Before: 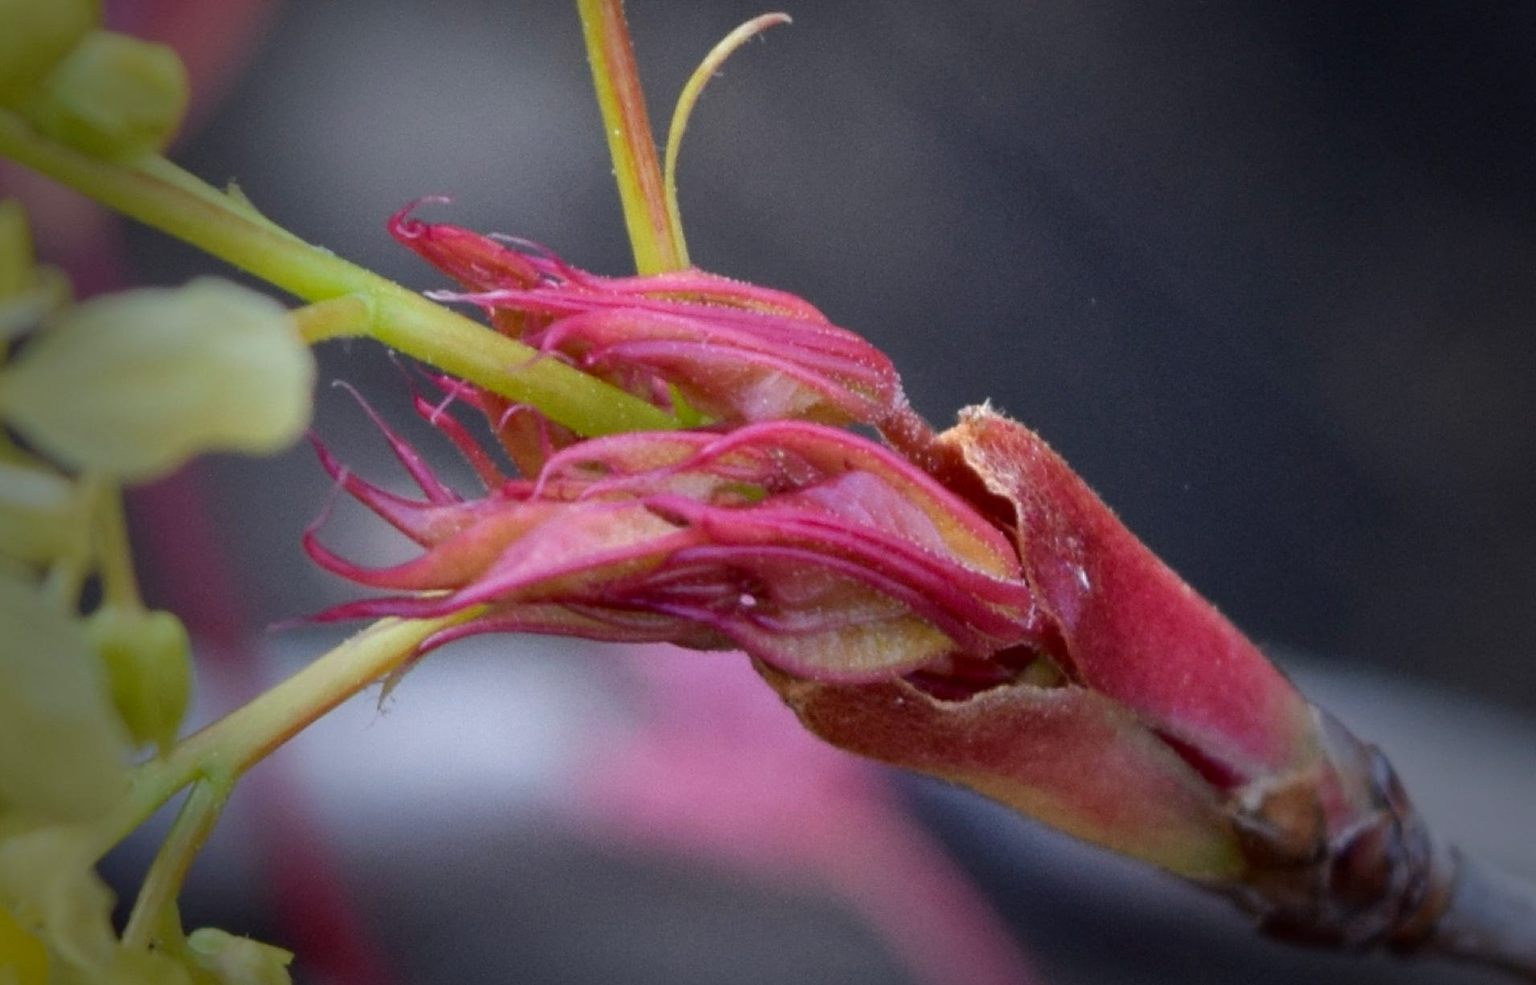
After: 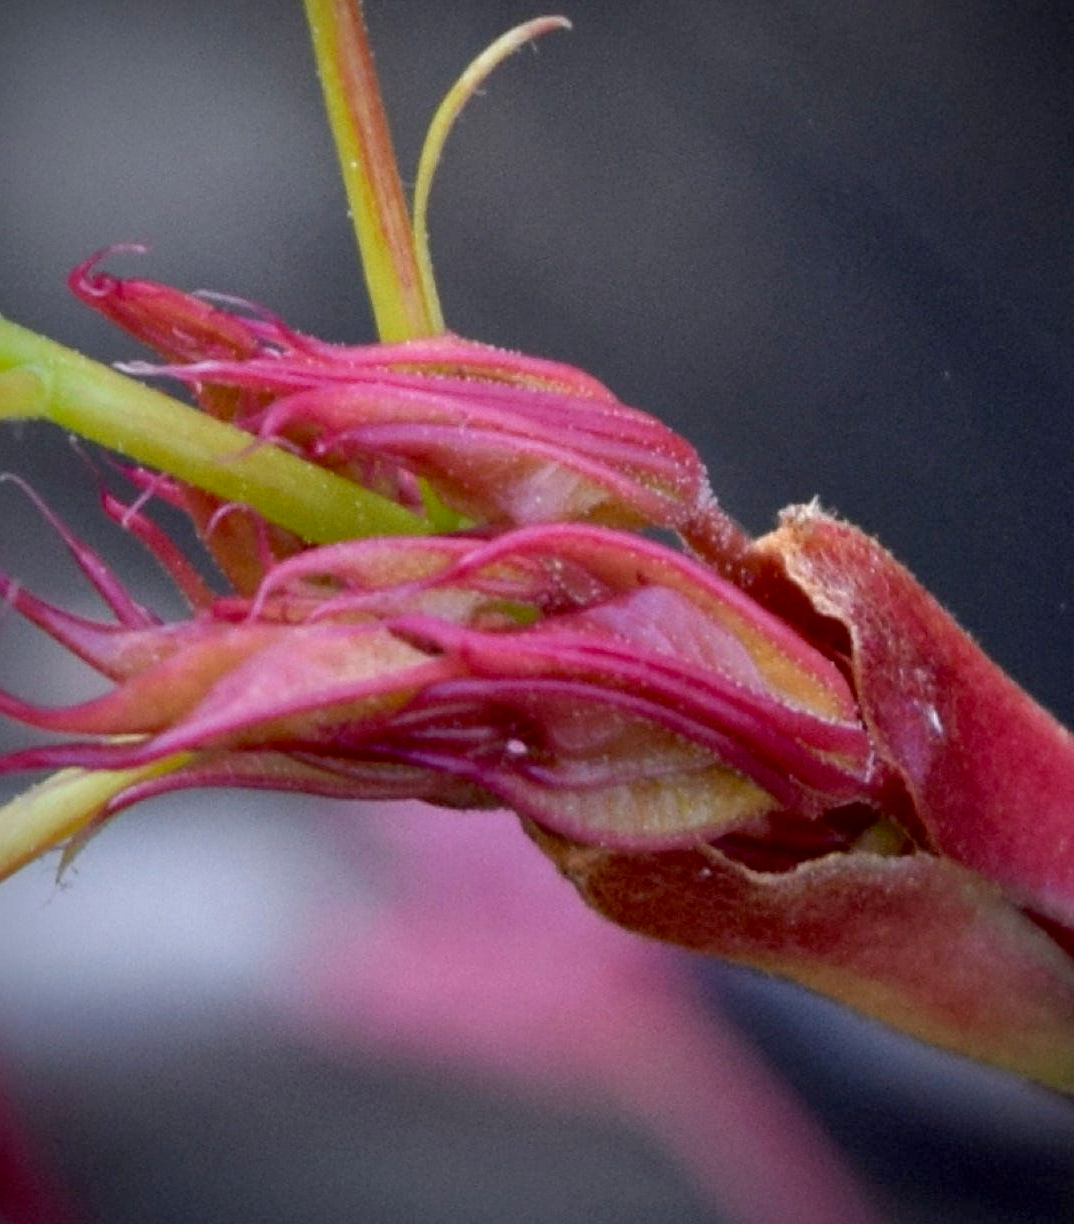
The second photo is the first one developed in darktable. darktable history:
exposure: black level correction 0.007, compensate highlight preservation false
crop: left 21.674%, right 22.086%
